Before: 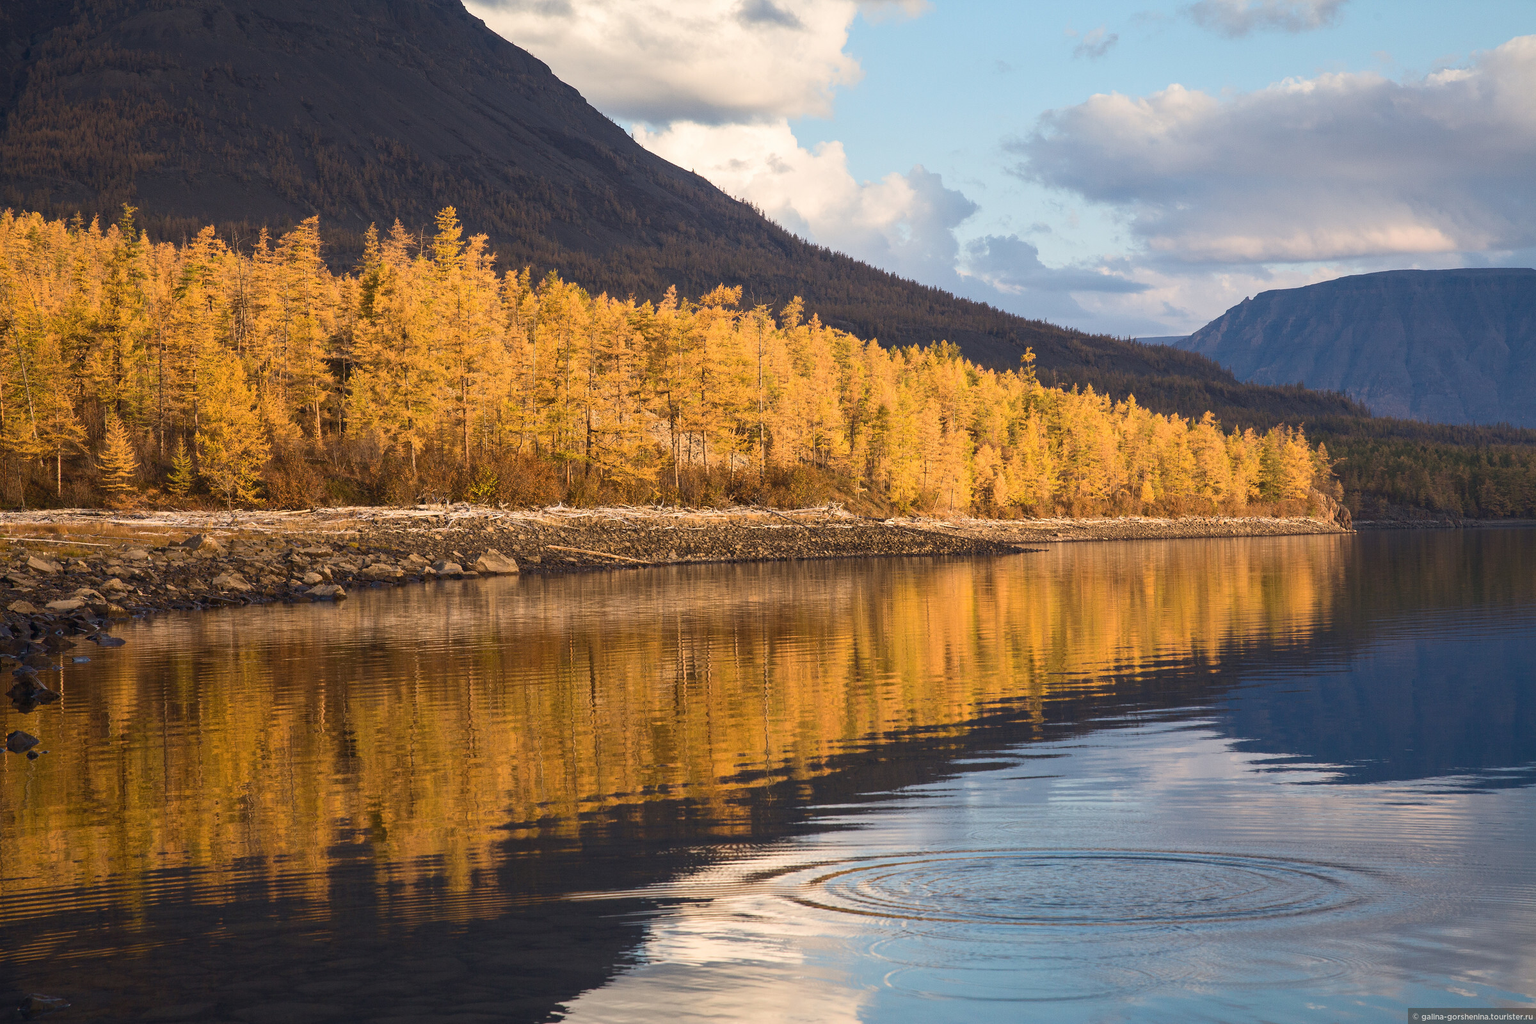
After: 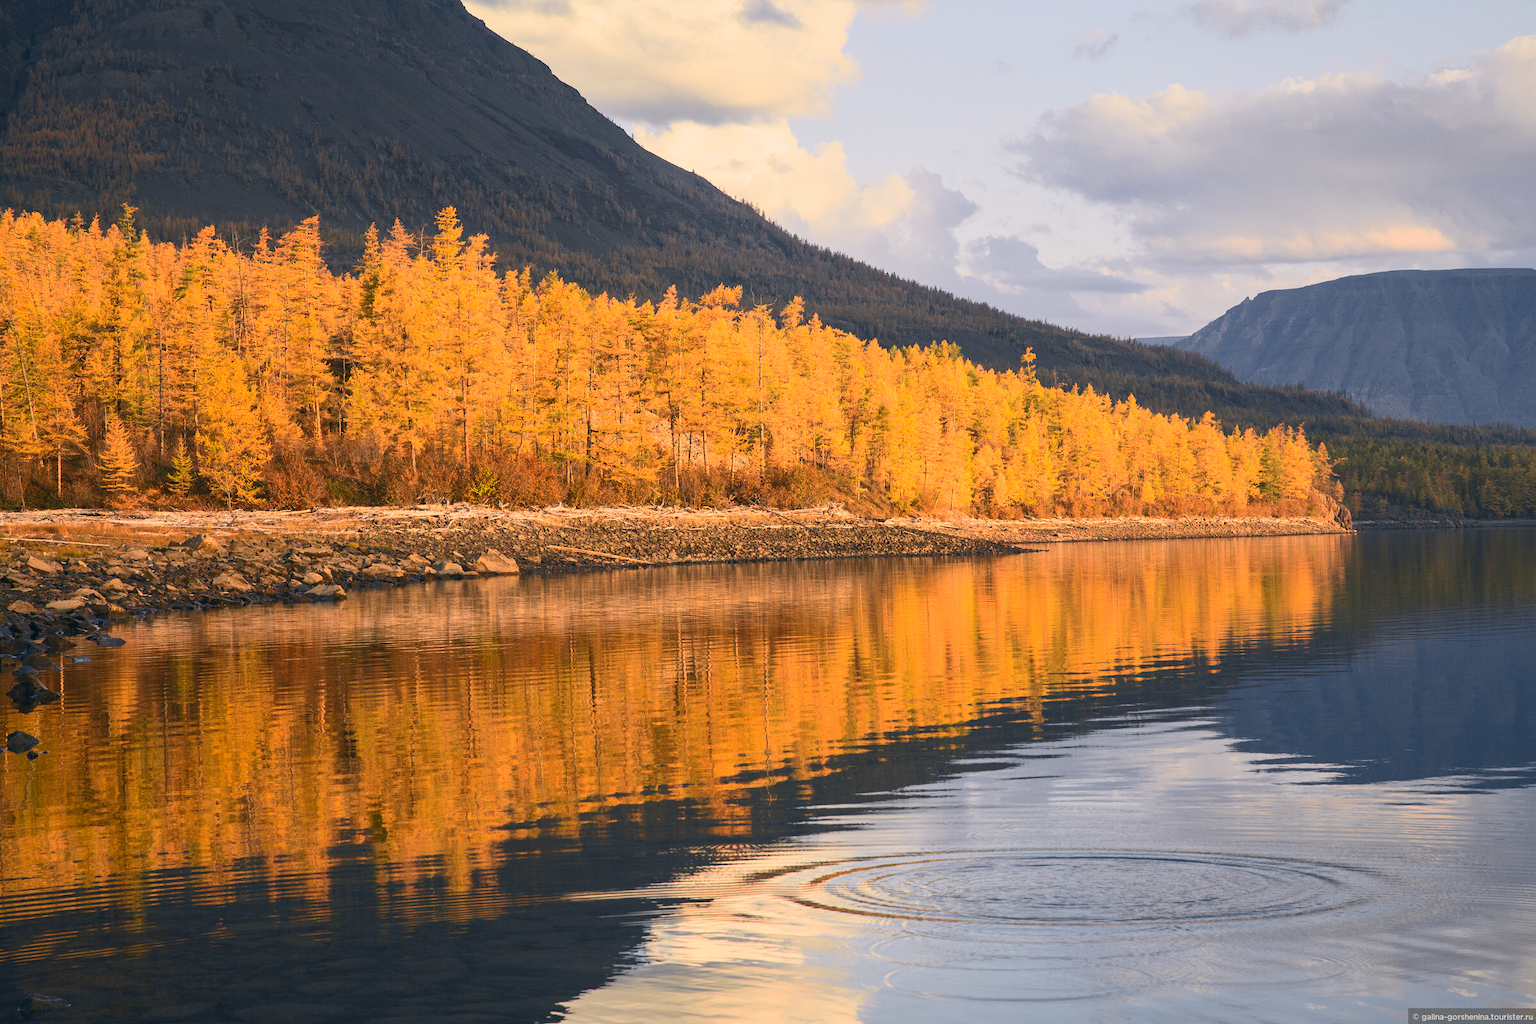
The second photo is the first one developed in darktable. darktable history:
color correction: highlights a* 5.38, highlights b* 5.3, shadows a* -4.26, shadows b* -5.11
tone curve: curves: ch0 [(0, 0.017) (0.239, 0.277) (0.508, 0.593) (0.826, 0.855) (1, 0.945)]; ch1 [(0, 0) (0.401, 0.42) (0.442, 0.47) (0.492, 0.498) (0.511, 0.504) (0.555, 0.586) (0.681, 0.739) (1, 1)]; ch2 [(0, 0) (0.411, 0.433) (0.5, 0.504) (0.545, 0.574) (1, 1)], color space Lab, independent channels, preserve colors none
